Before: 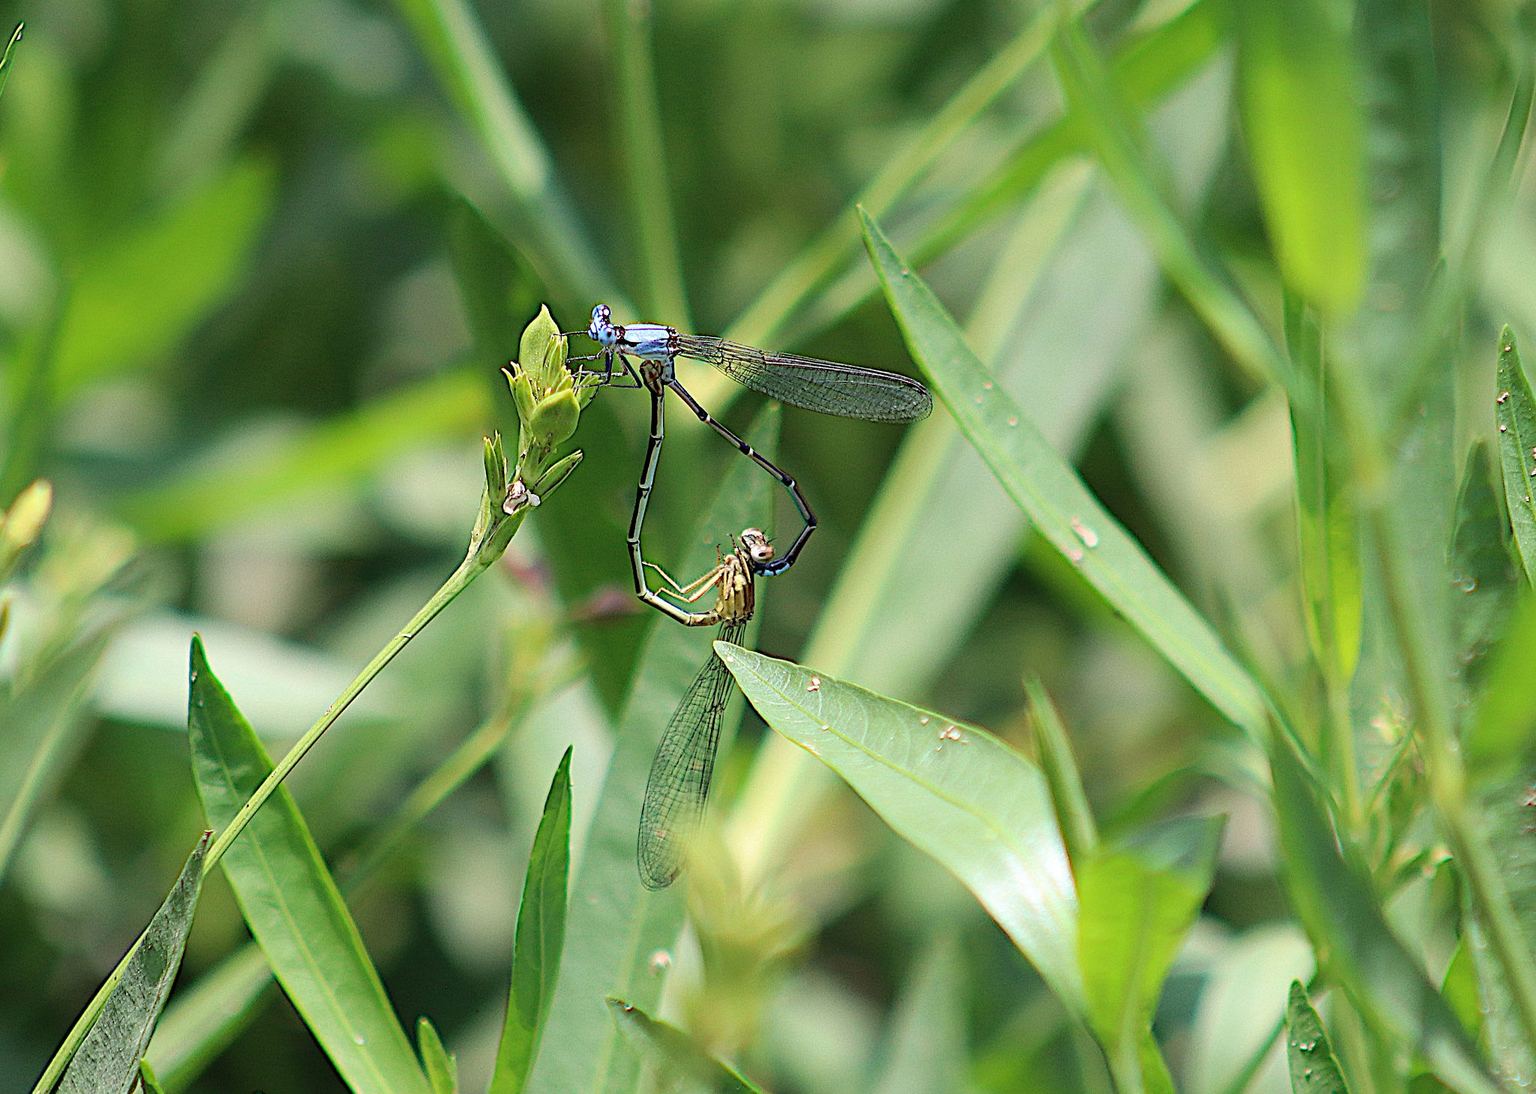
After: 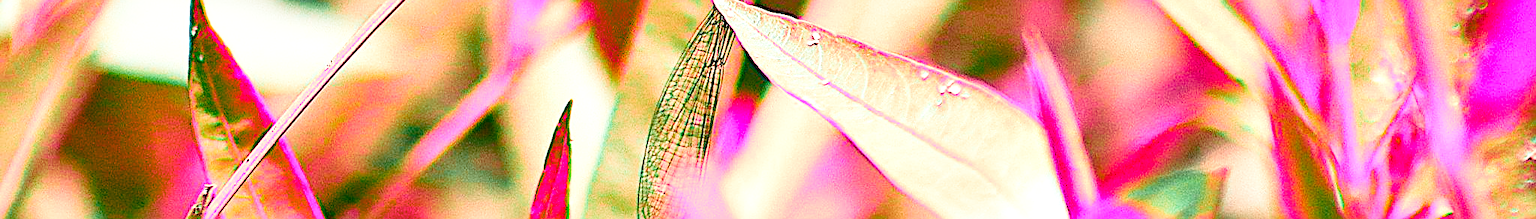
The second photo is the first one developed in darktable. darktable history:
shadows and highlights: shadows 47.71, highlights -40.81, soften with gaussian
sharpen: on, module defaults
contrast brightness saturation: contrast 0.104, brightness 0.012, saturation 0.024
local contrast: mode bilateral grid, contrast 20, coarseness 50, detail 141%, midtone range 0.2
color balance rgb: highlights gain › chroma 0.145%, highlights gain › hue 331.71°, perceptual saturation grading › global saturation 19.903%
color zones: curves: ch2 [(0, 0.5) (0.084, 0.497) (0.323, 0.335) (0.4, 0.497) (1, 0.5)], mix 101.15%
base curve: curves: ch0 [(0, 0) (0.026, 0.03) (0.109, 0.232) (0.351, 0.748) (0.669, 0.968) (1, 1)], preserve colors none
crop and rotate: top 59.067%, bottom 20.914%
